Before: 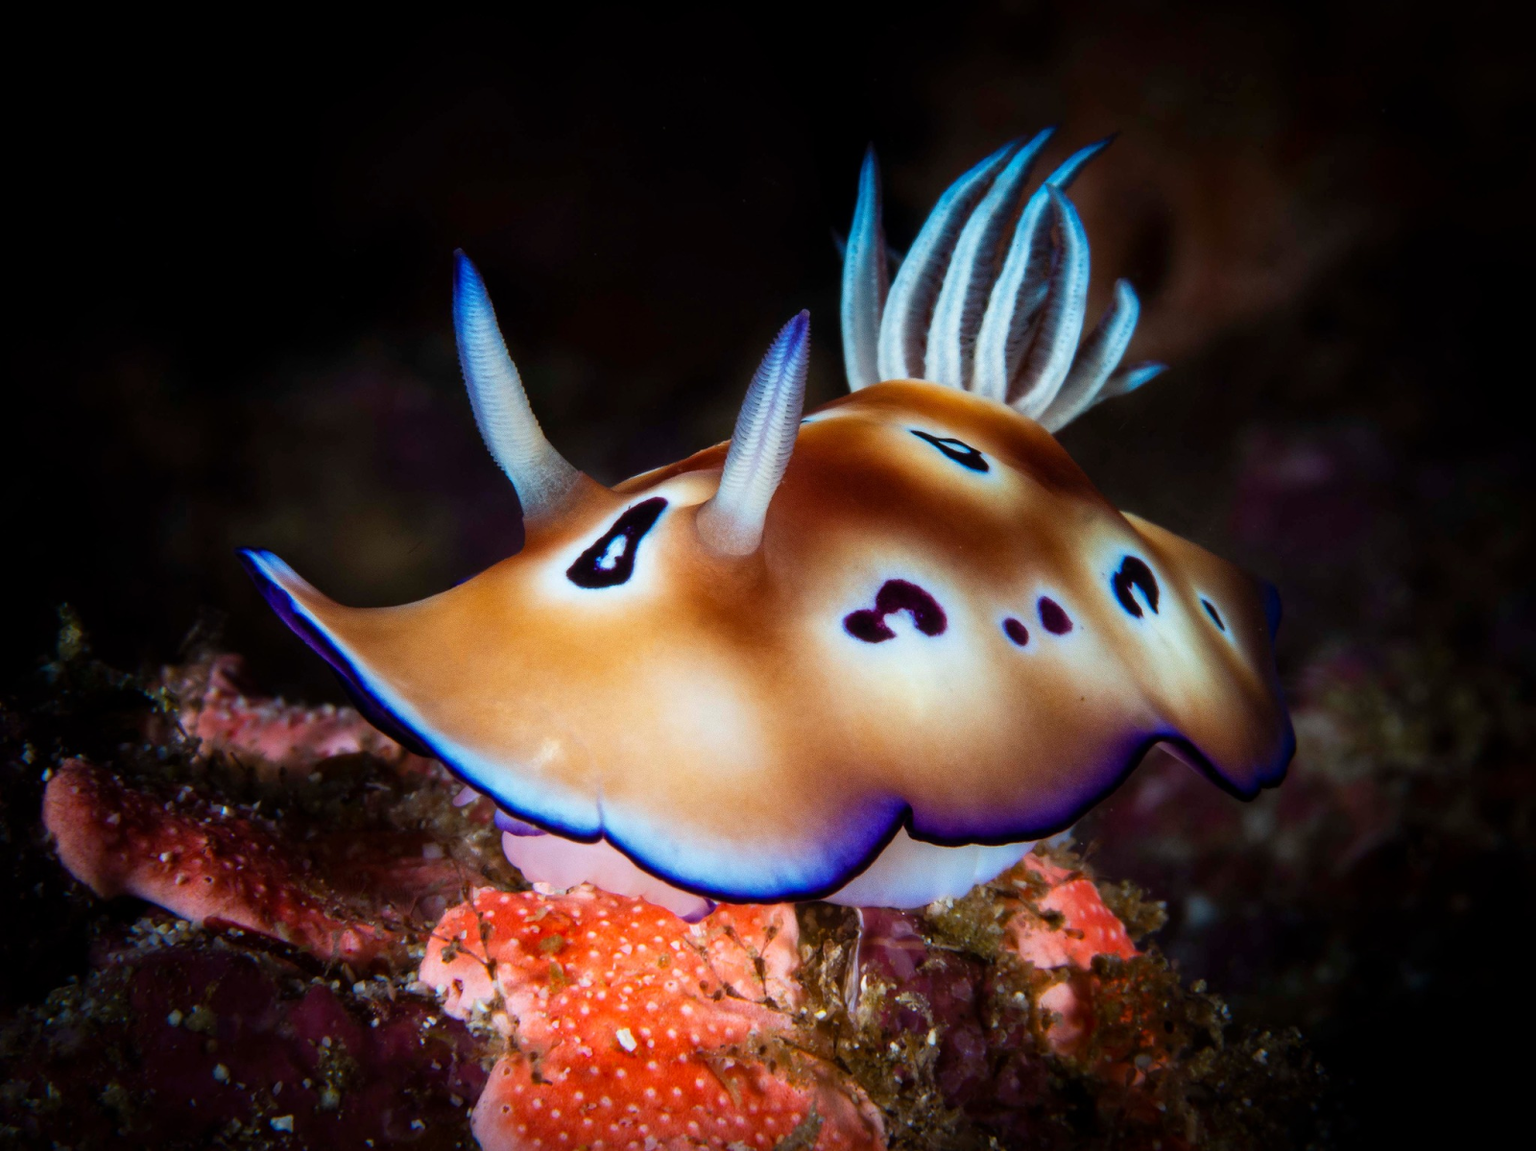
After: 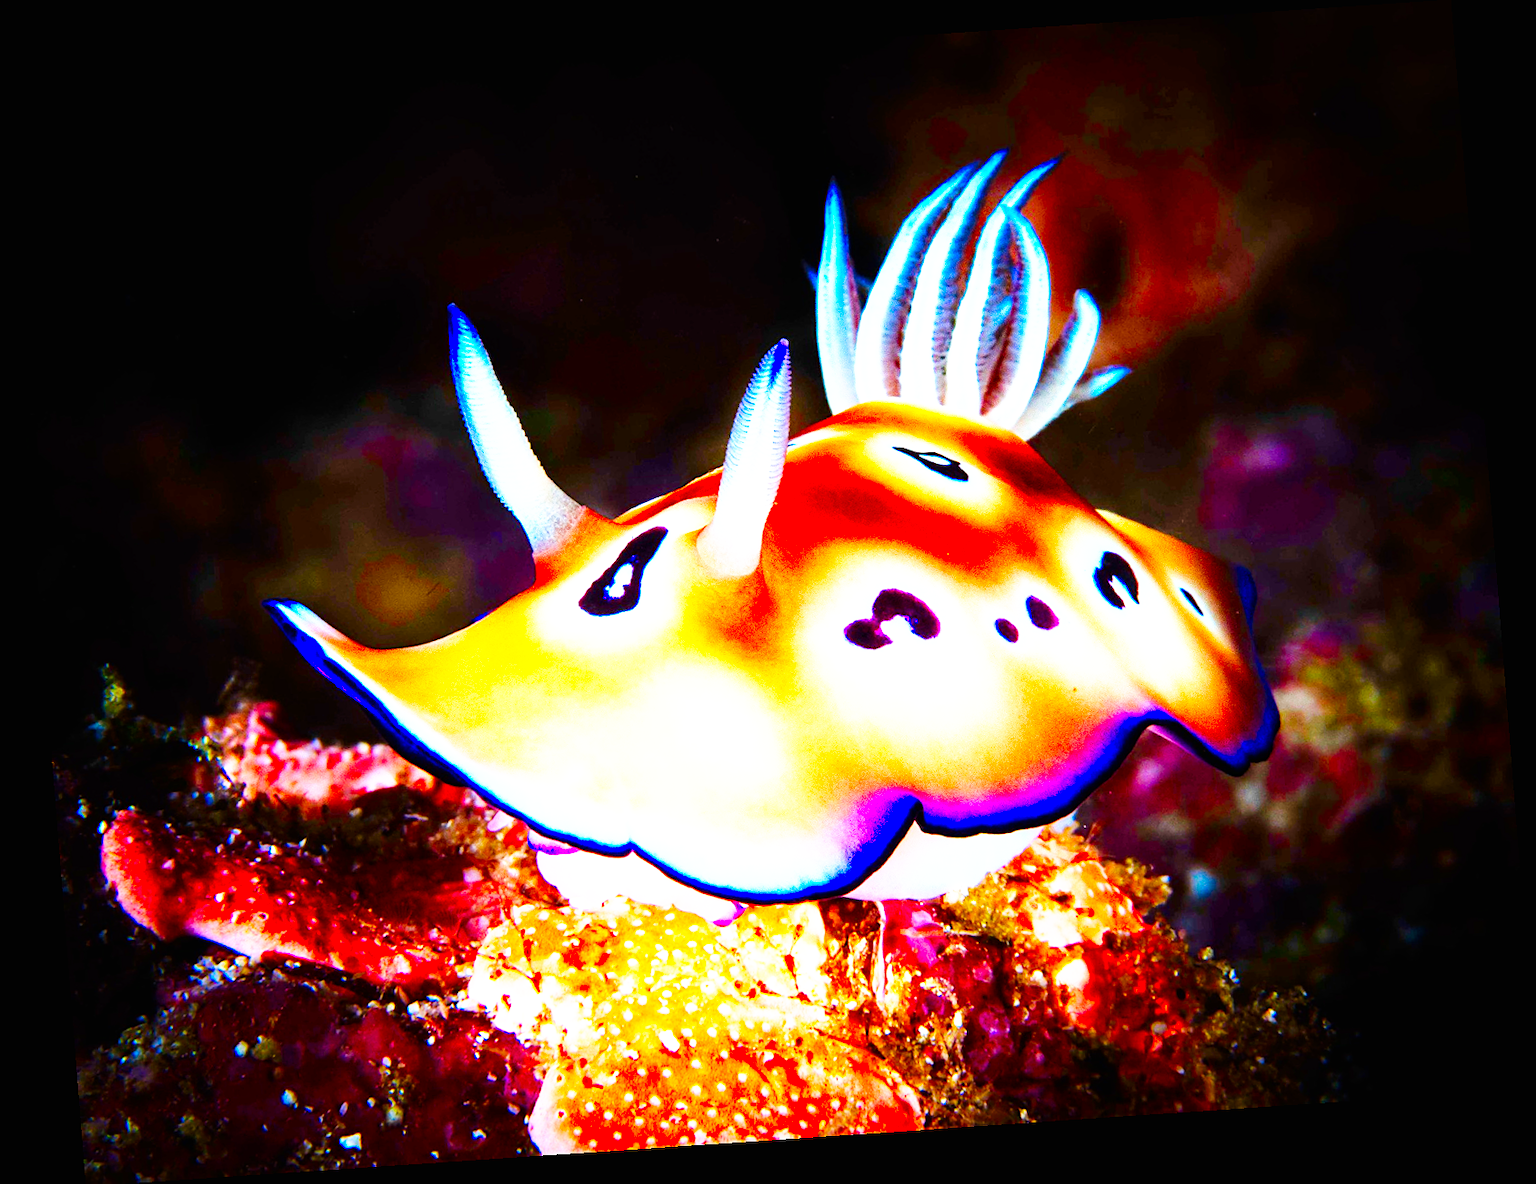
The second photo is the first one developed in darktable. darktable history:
sharpen: on, module defaults
exposure: black level correction 0, exposure 1.45 EV, compensate exposure bias true, compensate highlight preservation false
base curve: curves: ch0 [(0, 0) (0.007, 0.004) (0.027, 0.03) (0.046, 0.07) (0.207, 0.54) (0.442, 0.872) (0.673, 0.972) (1, 1)], preserve colors none
color balance rgb: linear chroma grading › shadows -8%, linear chroma grading › global chroma 10%, perceptual saturation grading › global saturation 2%, perceptual saturation grading › highlights -2%, perceptual saturation grading › mid-tones 4%, perceptual saturation grading › shadows 8%, perceptual brilliance grading › global brilliance 2%, perceptual brilliance grading › highlights -4%, global vibrance 16%, saturation formula JzAzBz (2021)
rotate and perspective: rotation -4.2°, shear 0.006, automatic cropping off
color contrast: green-magenta contrast 1.55, blue-yellow contrast 1.83
